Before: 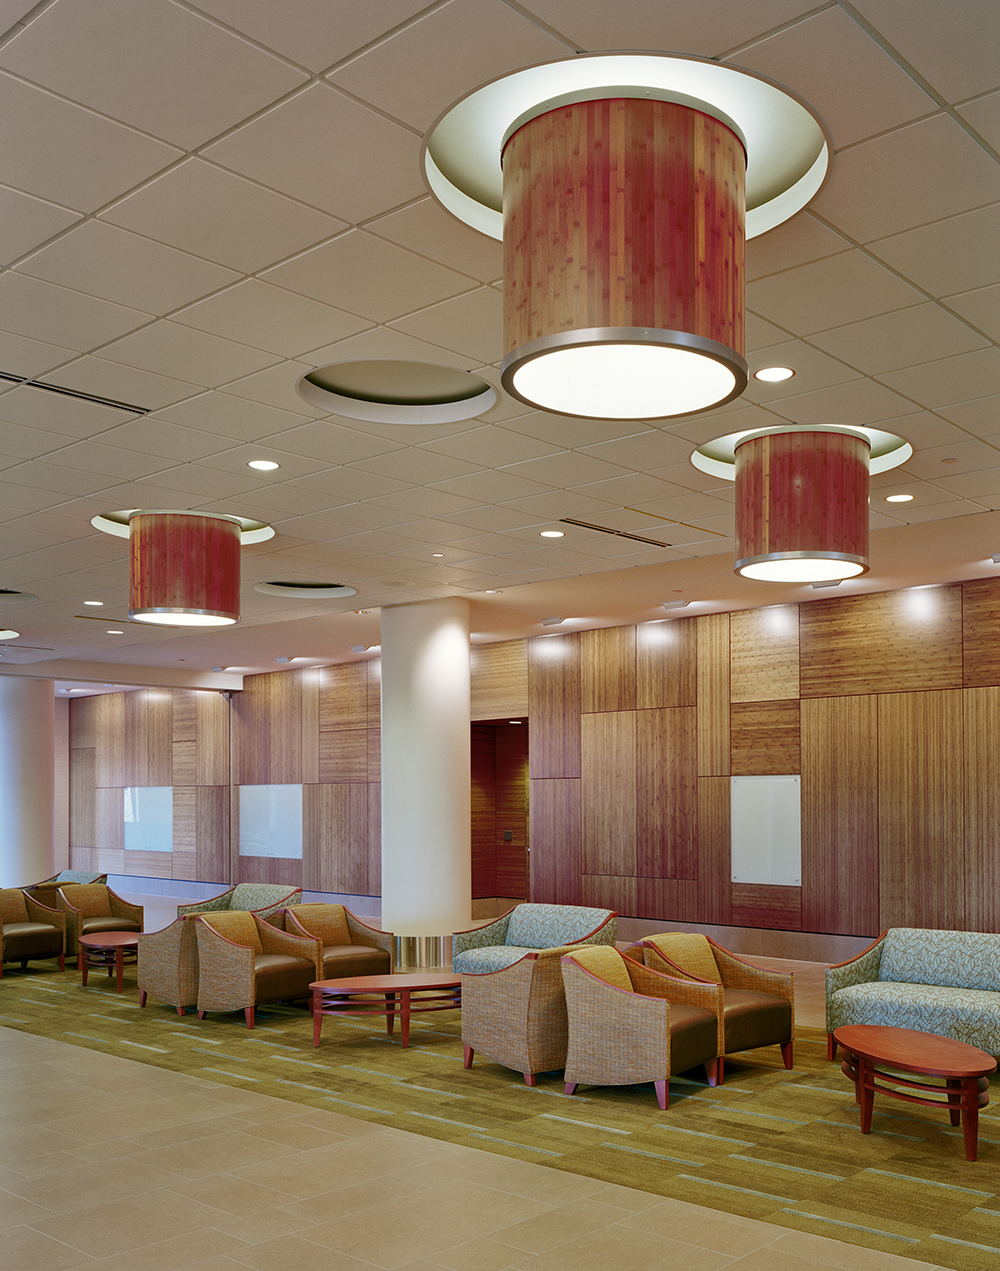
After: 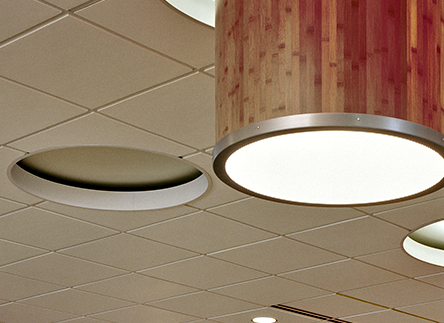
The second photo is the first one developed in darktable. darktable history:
contrast equalizer: octaves 7, y [[0.601, 0.6, 0.598, 0.598, 0.6, 0.601], [0.5 ×6], [0.5 ×6], [0 ×6], [0 ×6]]
crop: left 28.891%, top 16.862%, right 26.674%, bottom 57.67%
